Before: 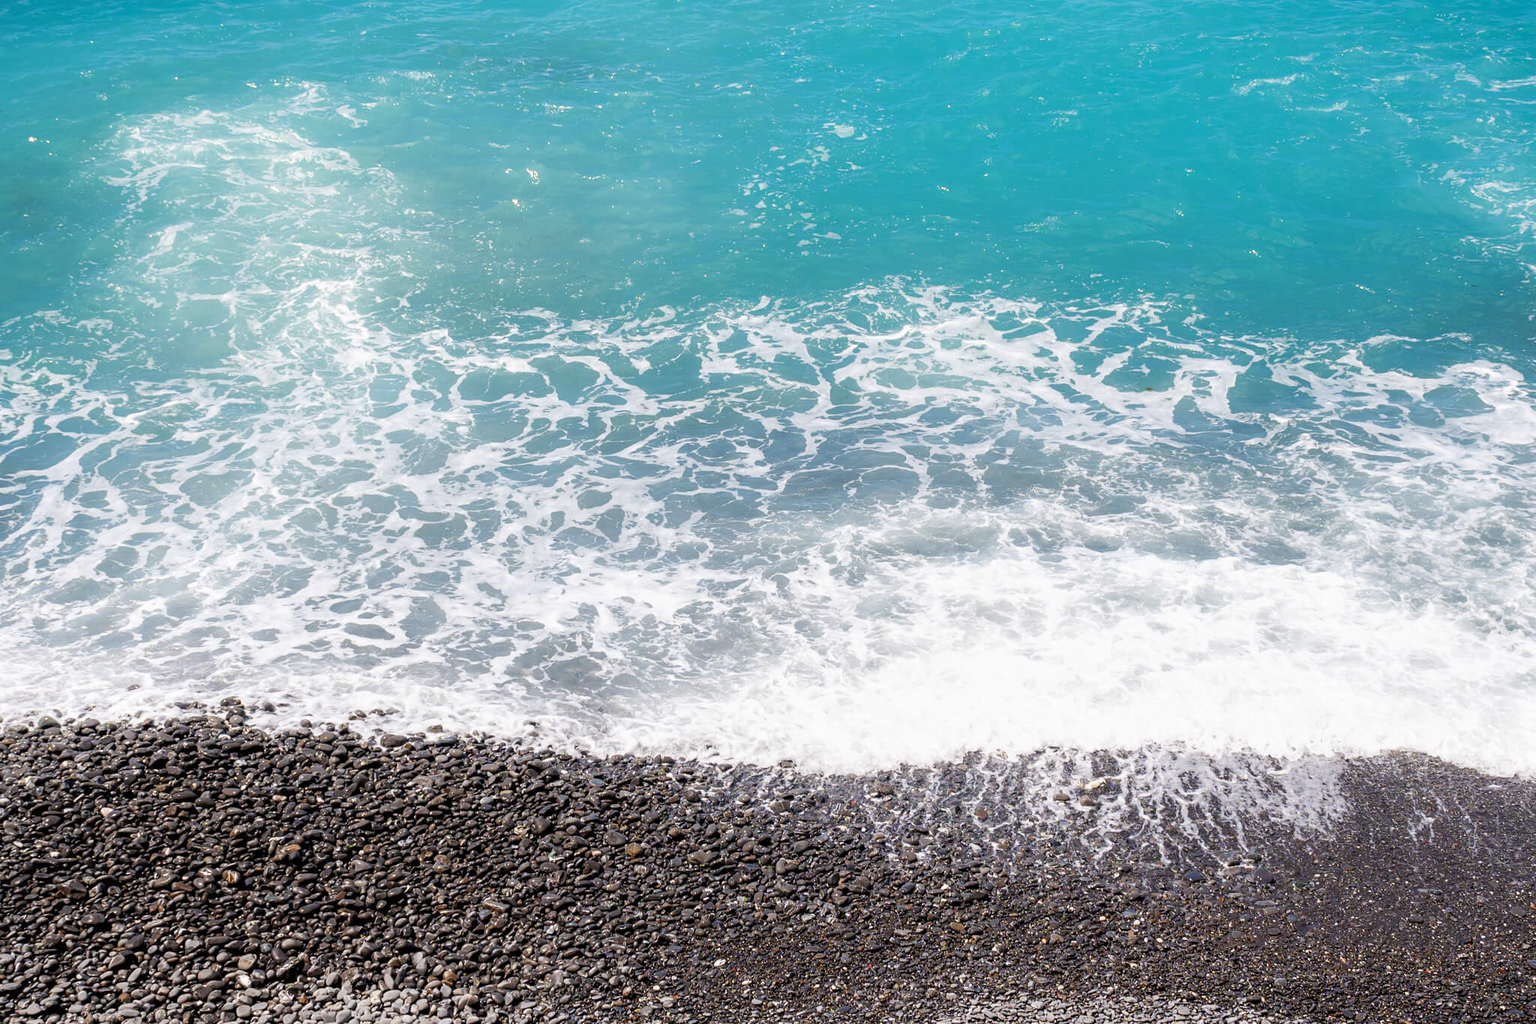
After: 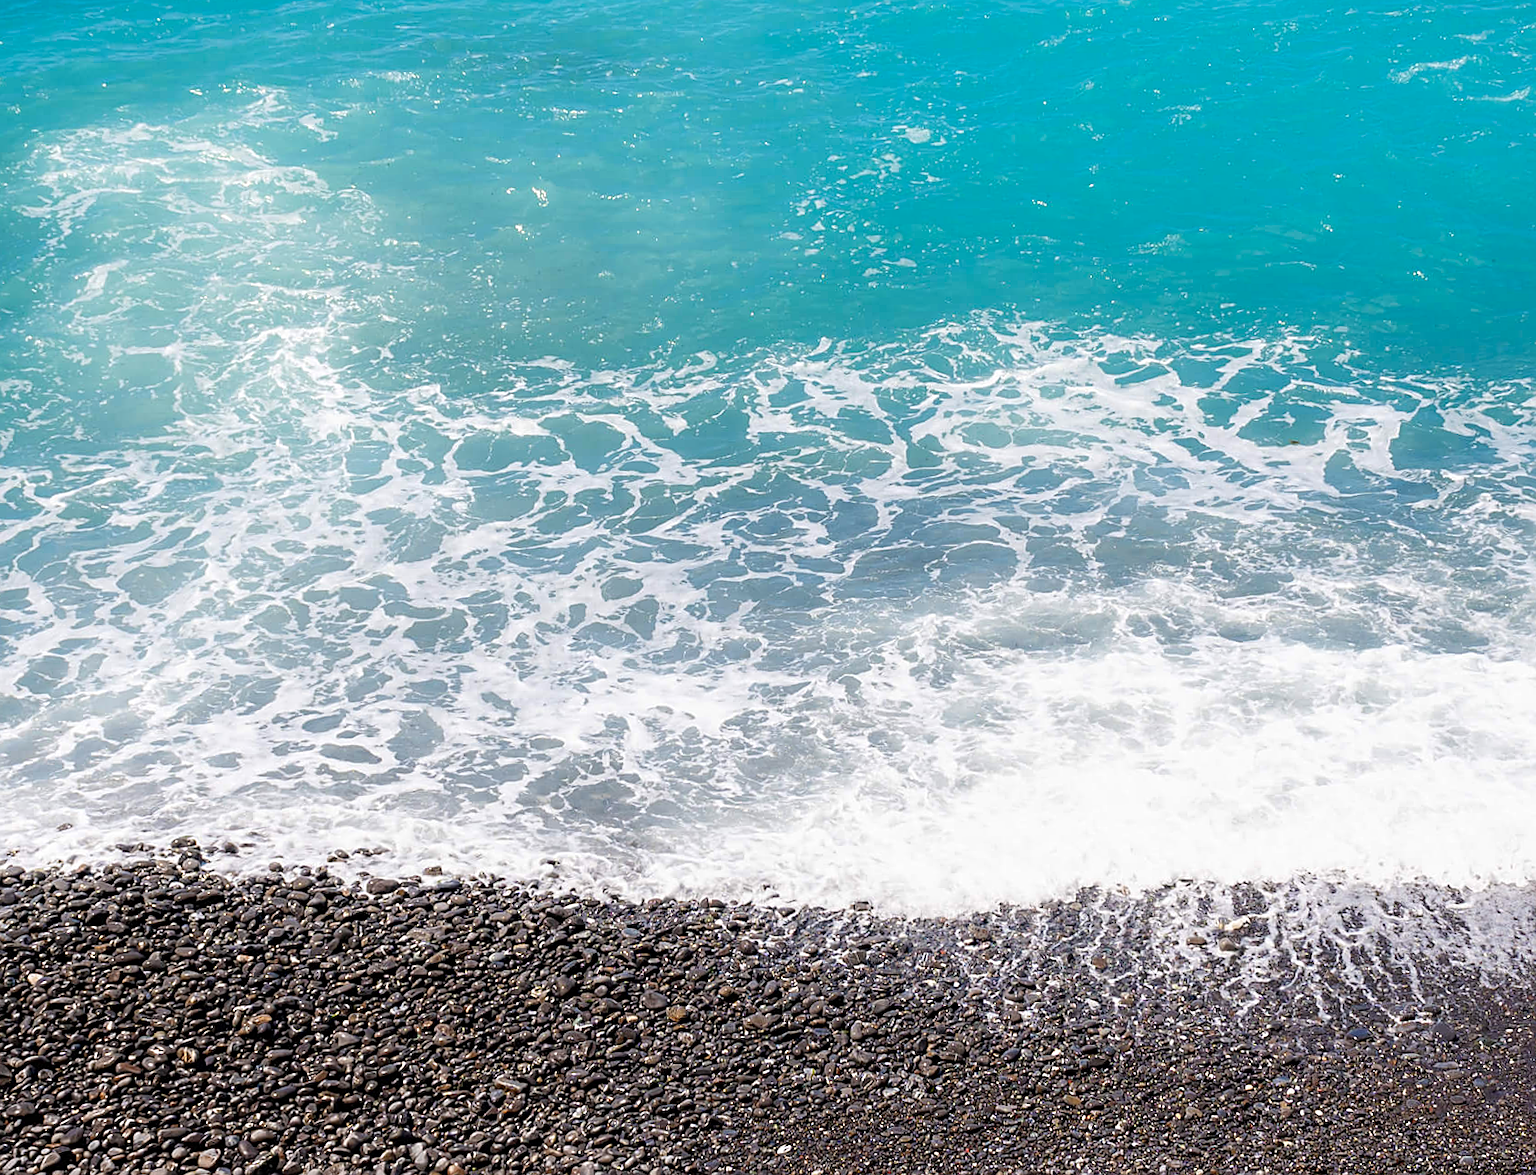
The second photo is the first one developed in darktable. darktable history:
sharpen: on, module defaults
crop and rotate: angle 1°, left 4.281%, top 0.642%, right 11.383%, bottom 2.486%
contrast brightness saturation: saturation 0.13
